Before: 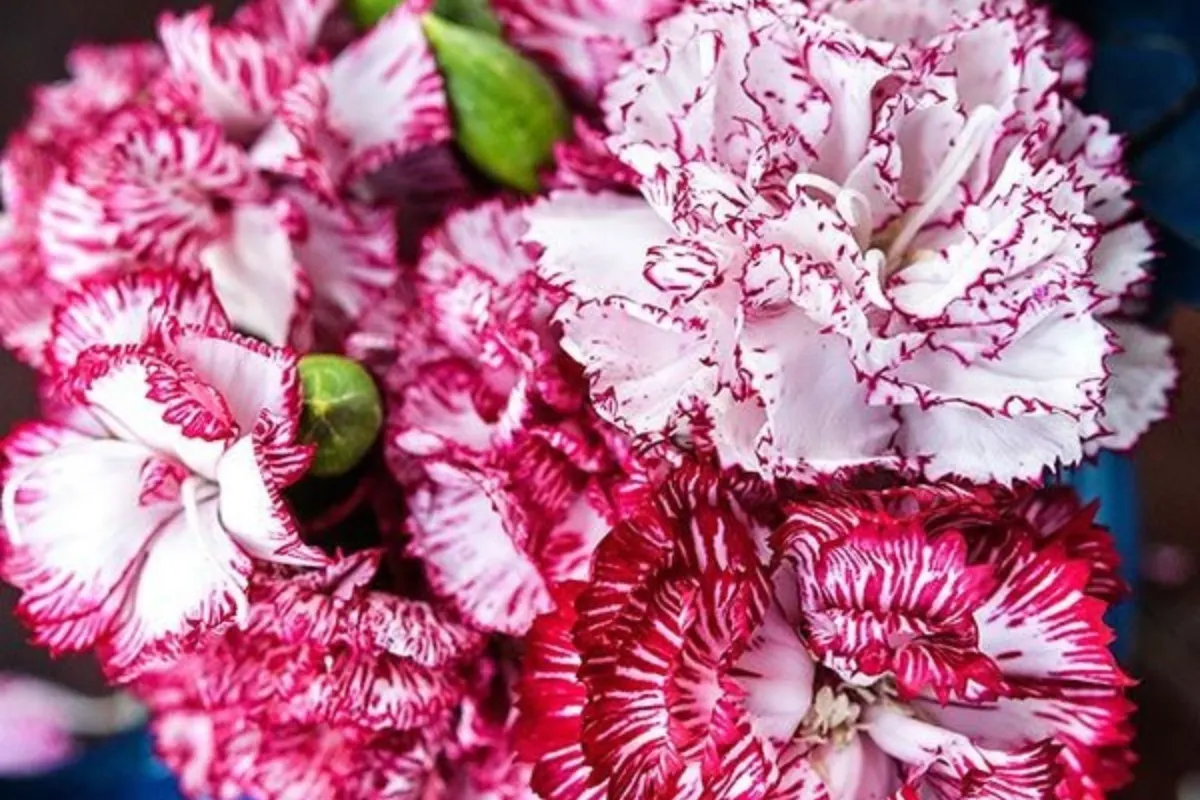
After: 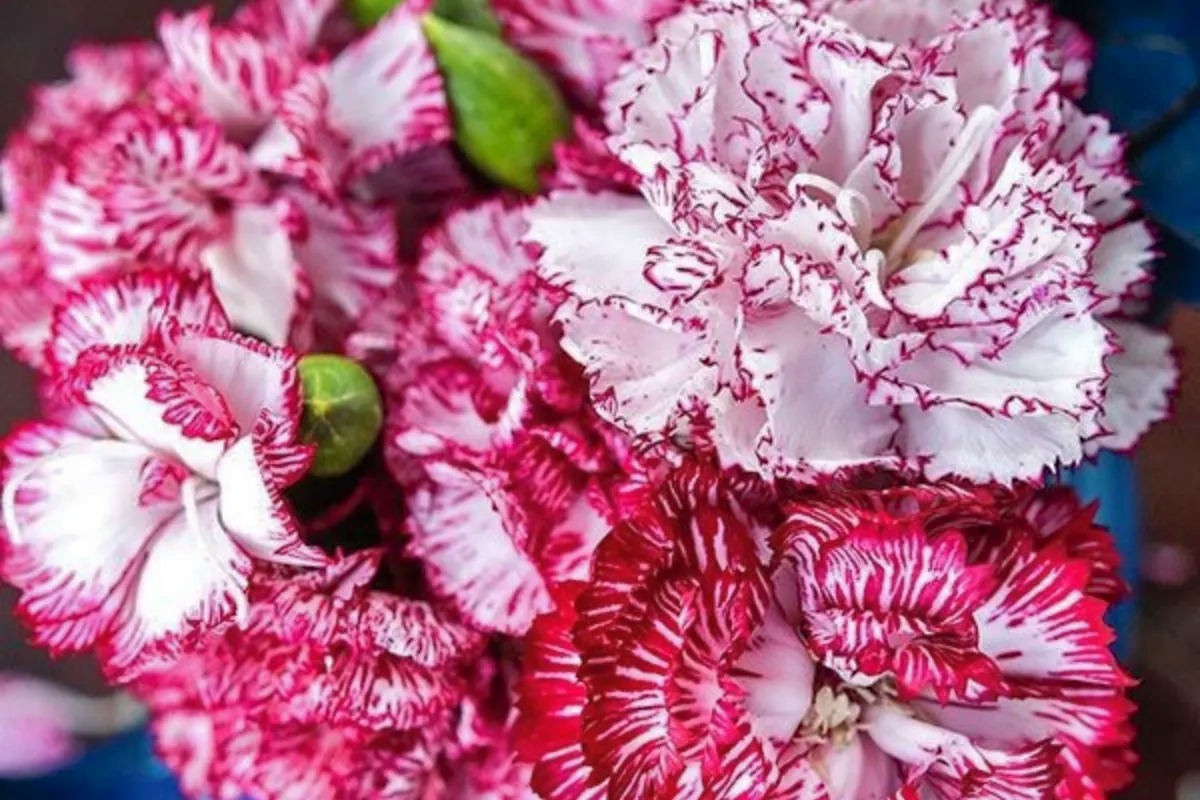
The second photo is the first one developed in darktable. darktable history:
sharpen: radius 5.325, amount 0.312, threshold 26.433
shadows and highlights: on, module defaults
